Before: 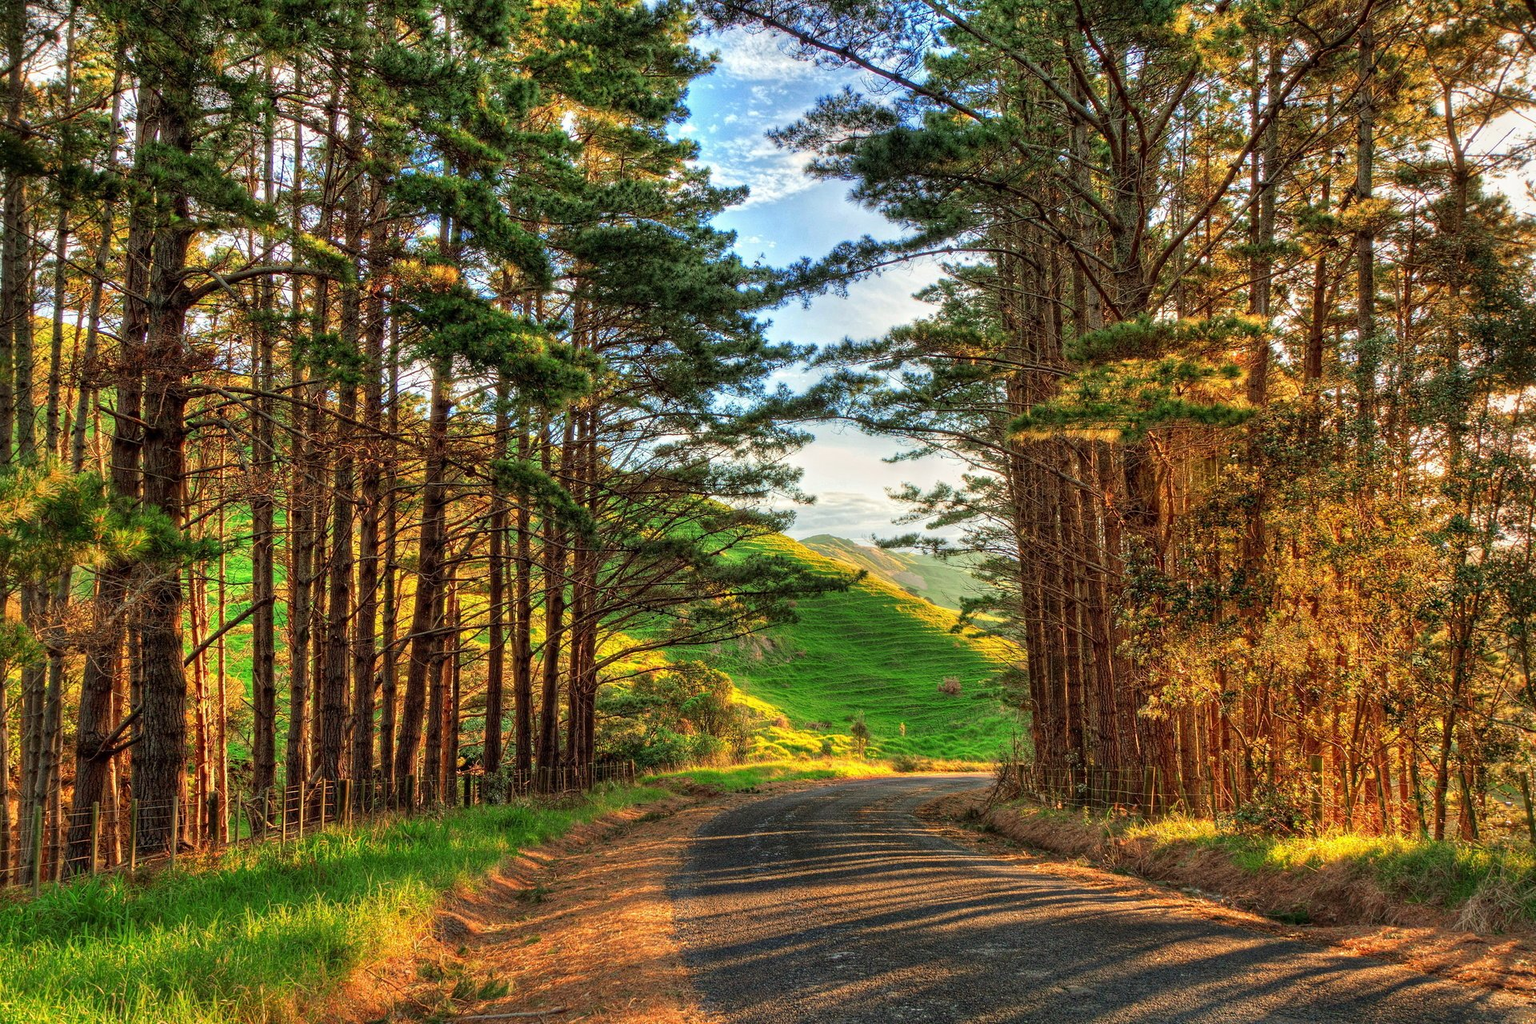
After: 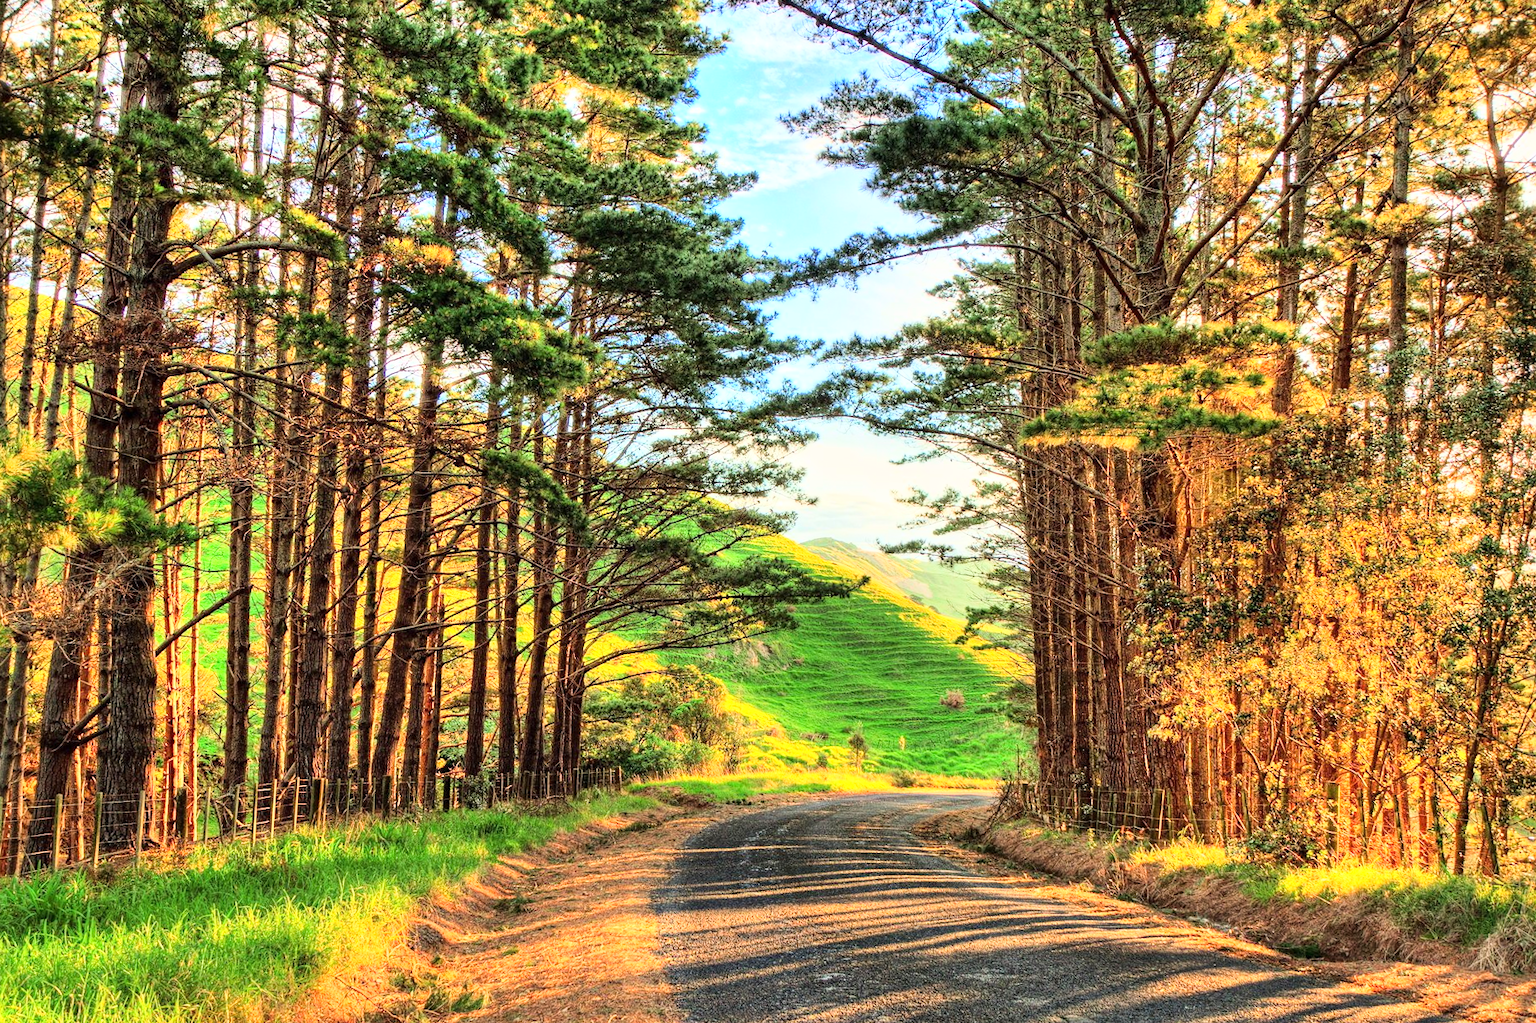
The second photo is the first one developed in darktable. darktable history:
crop and rotate: angle -1.65°
base curve: curves: ch0 [(0, 0) (0.018, 0.026) (0.143, 0.37) (0.33, 0.731) (0.458, 0.853) (0.735, 0.965) (0.905, 0.986) (1, 1)]
